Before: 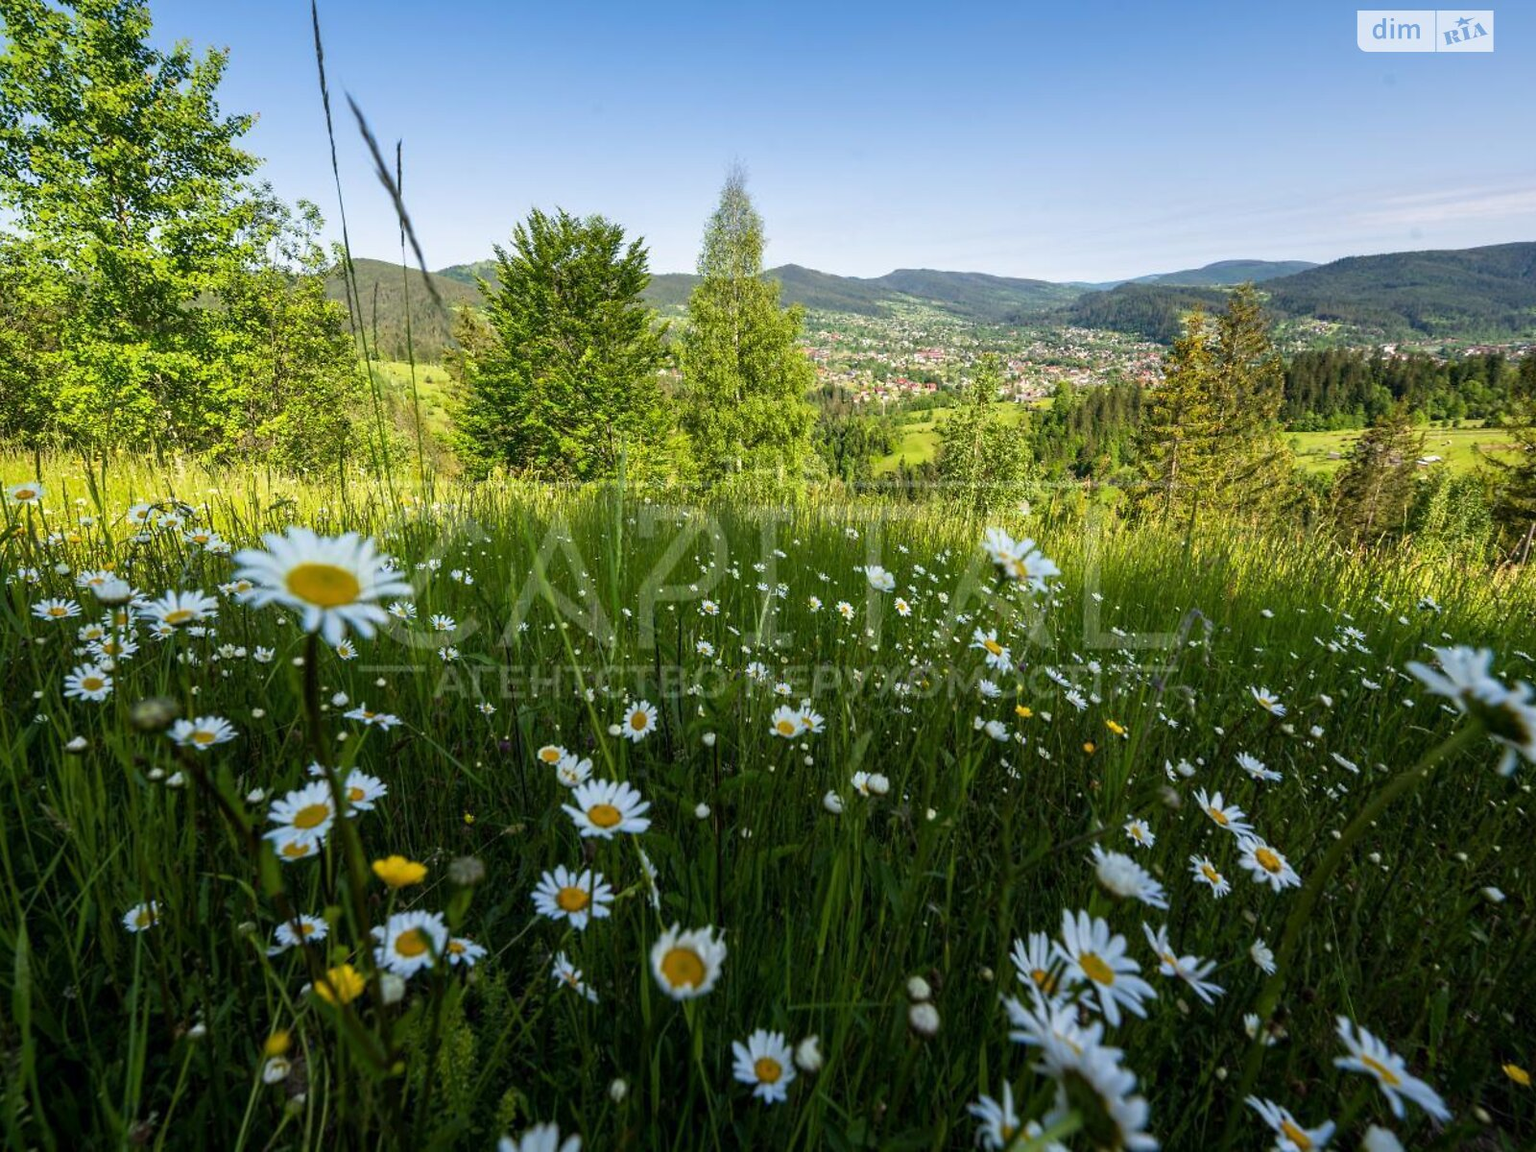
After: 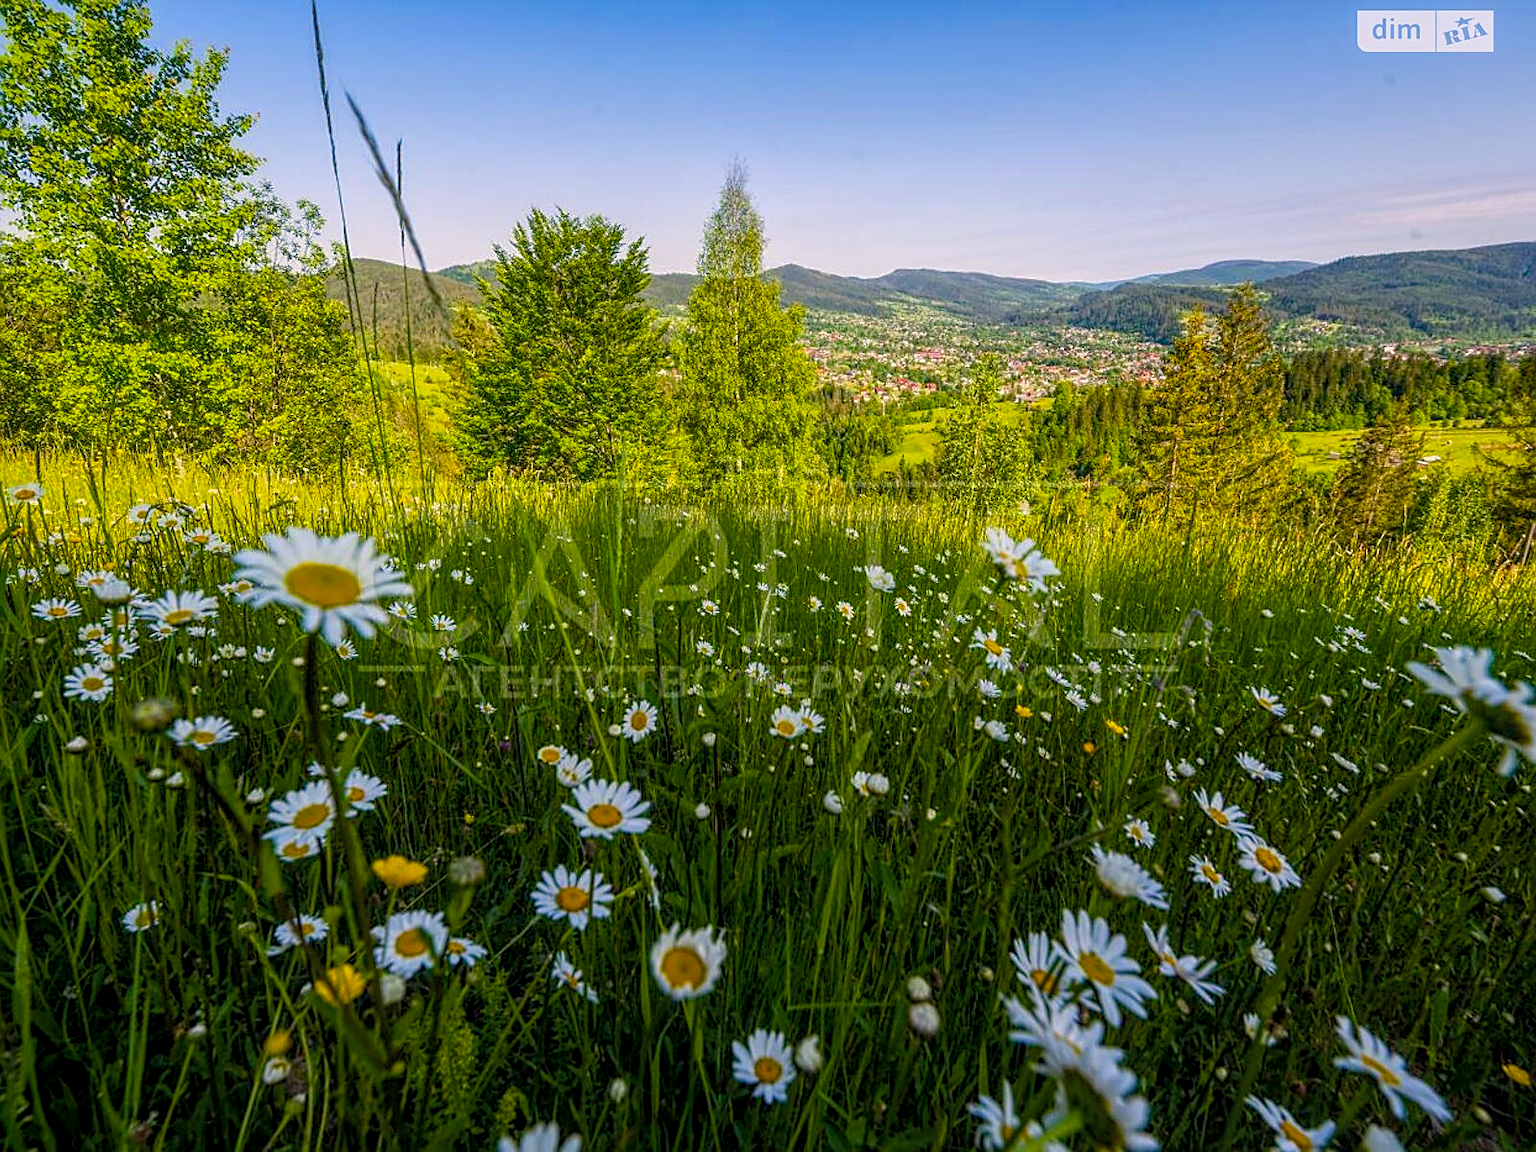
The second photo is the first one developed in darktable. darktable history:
local contrast: highlights 75%, shadows 55%, detail 176%, midtone range 0.204
color balance rgb: power › hue 62.94°, perceptual saturation grading › global saturation 37.008%, perceptual saturation grading › shadows 35.42%, contrast -10.521%
sharpen: amount 0.591
color correction: highlights a* 7.62, highlights b* 4
